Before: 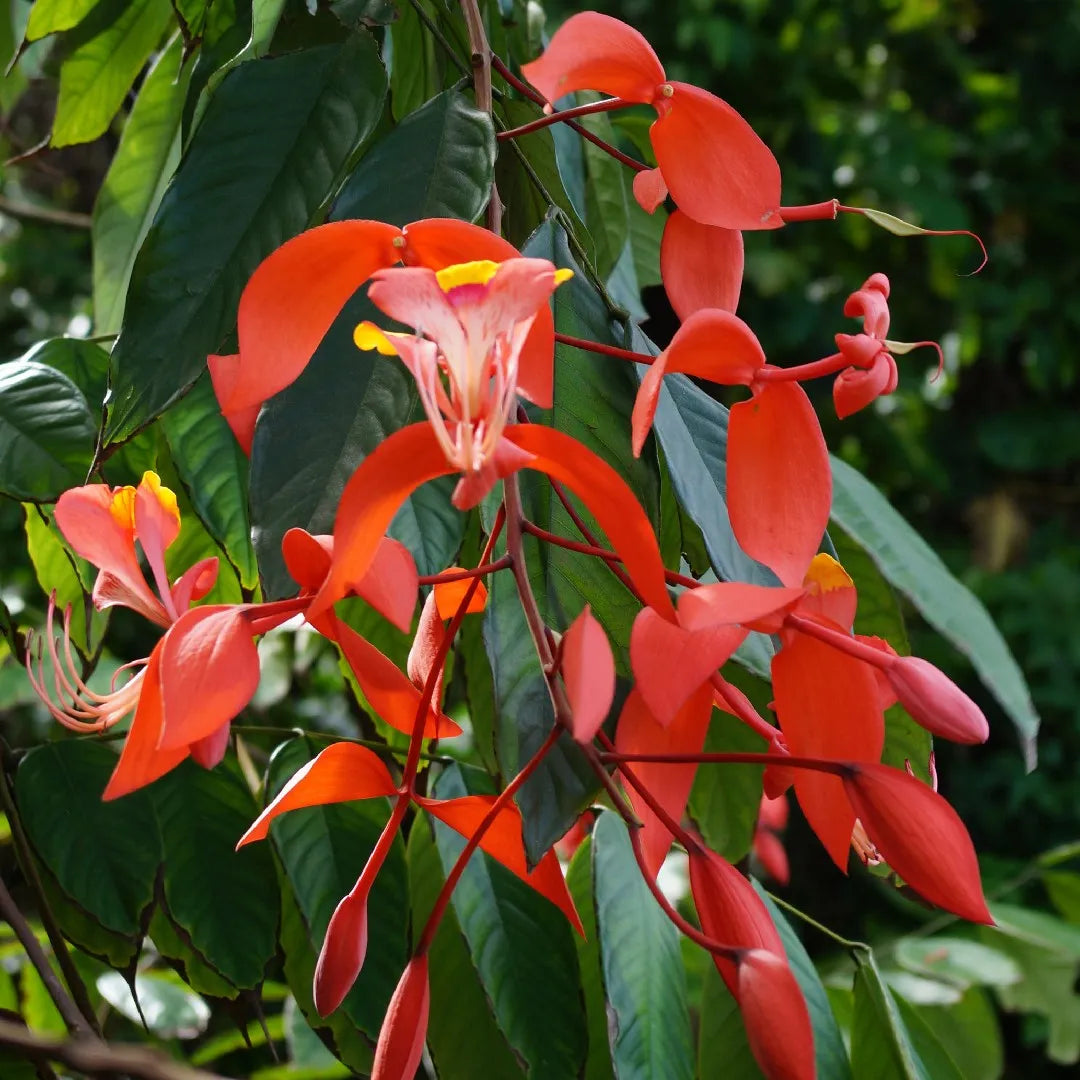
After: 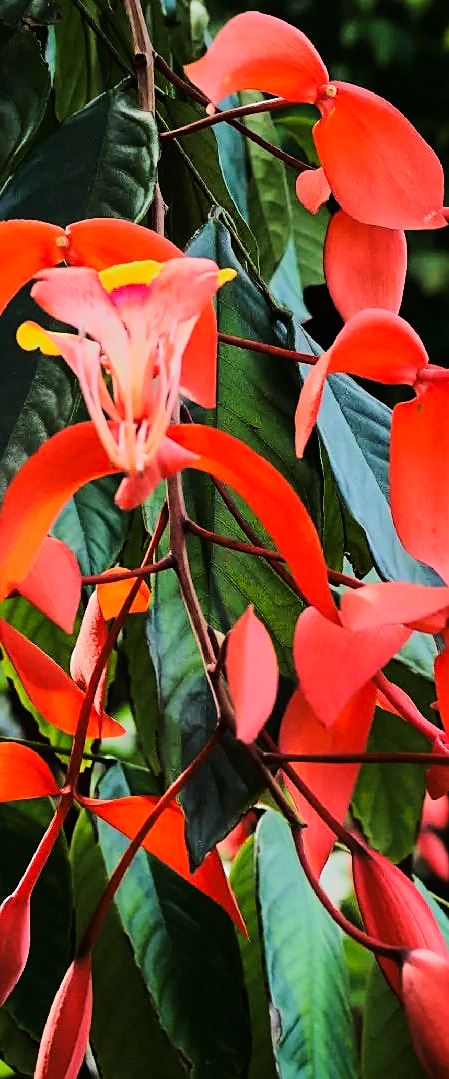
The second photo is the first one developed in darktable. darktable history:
tone equalizer: -8 EV -0.002 EV, -7 EV 0.004 EV, -6 EV -0.018 EV, -5 EV 0.01 EV, -4 EV -0.023 EV, -3 EV 0.023 EV, -2 EV -0.072 EV, -1 EV -0.306 EV, +0 EV -0.587 EV, mask exposure compensation -0.487 EV
tone curve: curves: ch0 [(0, 0) (0.003, 0.001) (0.011, 0.005) (0.025, 0.009) (0.044, 0.014) (0.069, 0.019) (0.1, 0.028) (0.136, 0.039) (0.177, 0.073) (0.224, 0.134) (0.277, 0.218) (0.335, 0.343) (0.399, 0.488) (0.468, 0.608) (0.543, 0.699) (0.623, 0.773) (0.709, 0.819) (0.801, 0.852) (0.898, 0.874) (1, 1)], color space Lab, linked channels, preserve colors none
velvia: on, module defaults
sharpen: on, module defaults
crop: left 31.224%, right 27.198%
